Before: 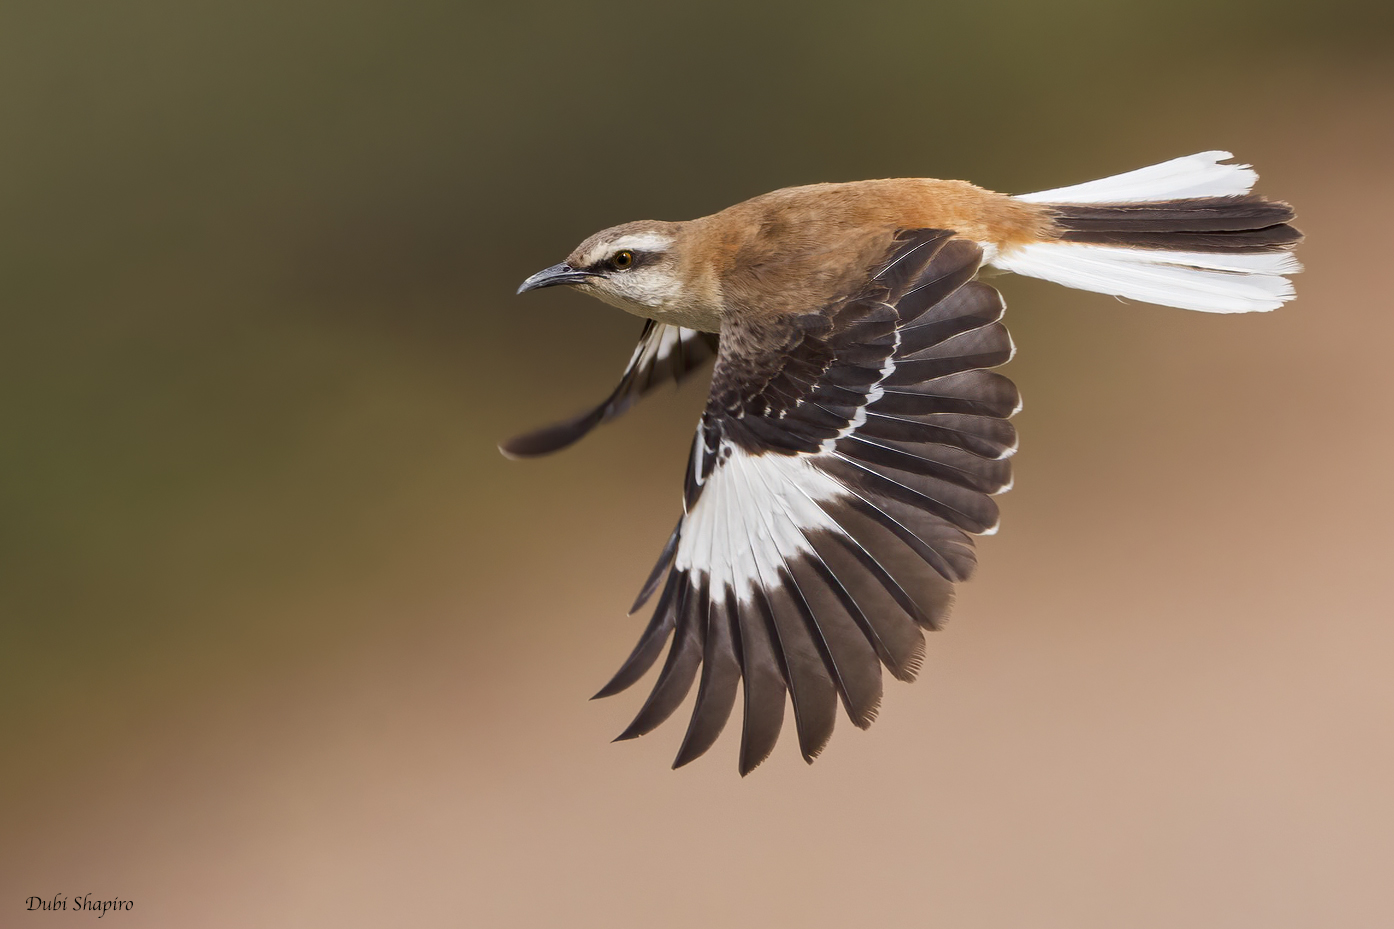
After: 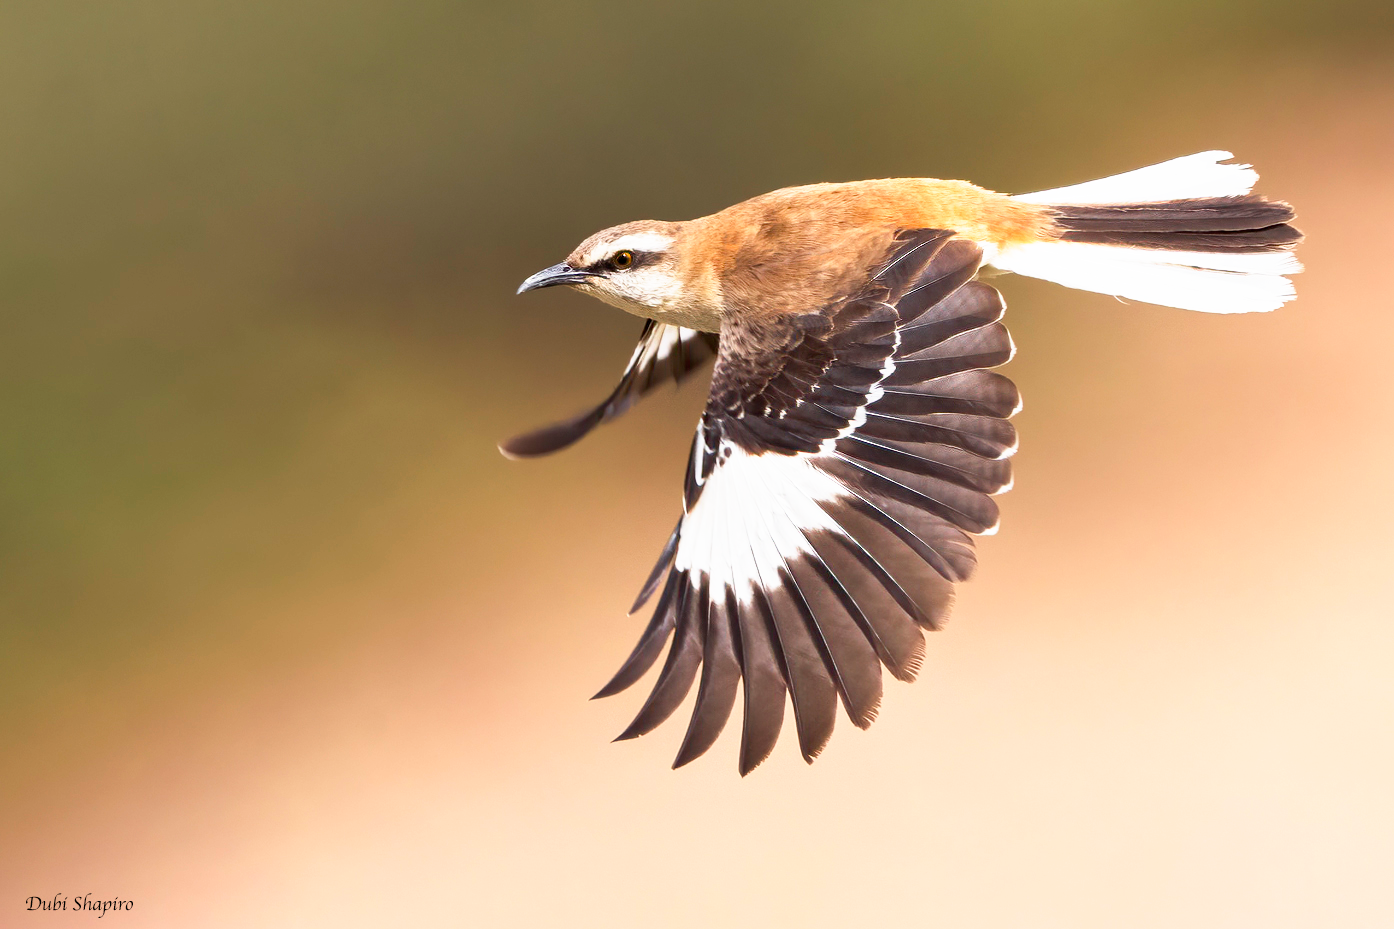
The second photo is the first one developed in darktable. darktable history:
base curve: curves: ch0 [(0, 0) (0.495, 0.917) (1, 1)], preserve colors none
